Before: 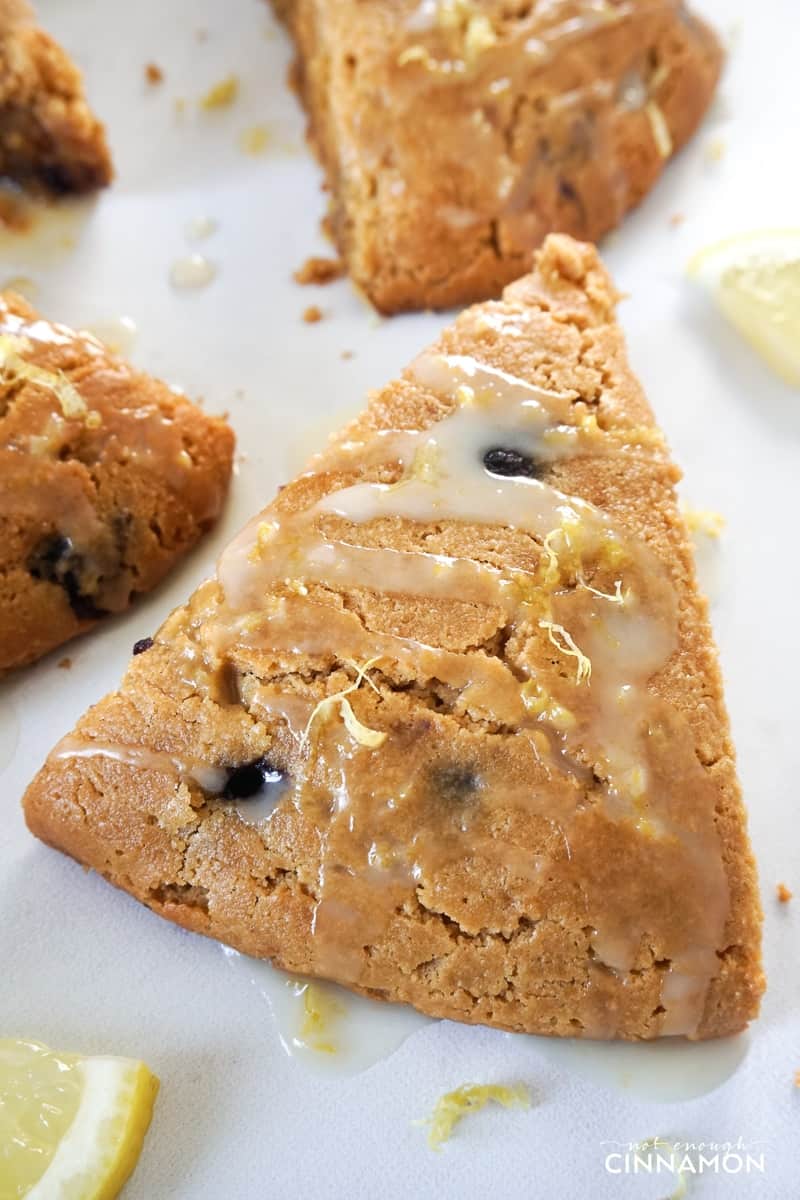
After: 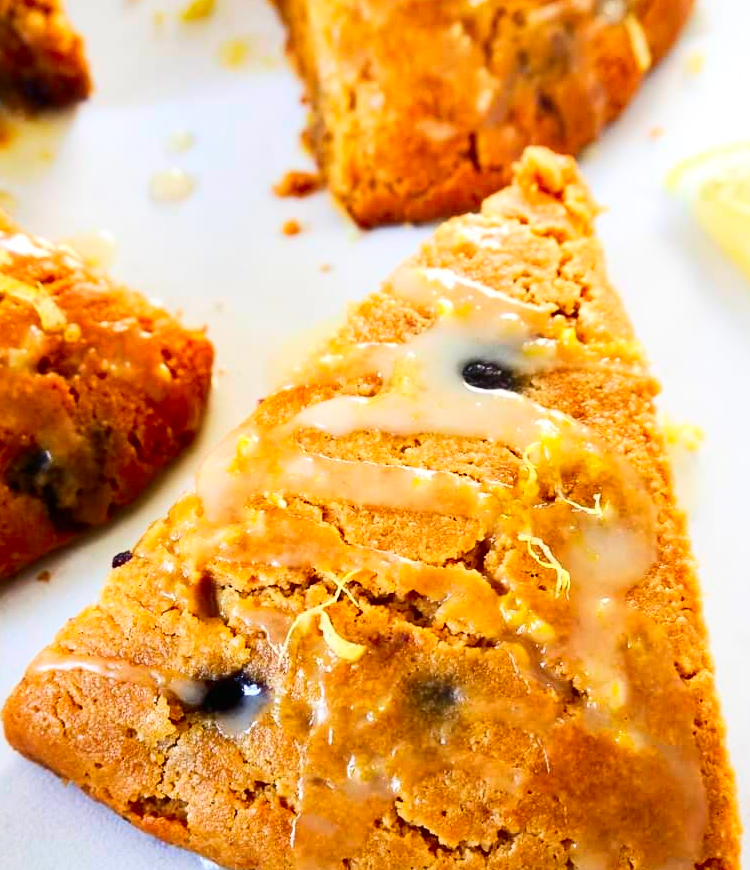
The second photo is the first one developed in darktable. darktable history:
crop: left 2.737%, top 7.287%, right 3.421%, bottom 20.179%
contrast brightness saturation: contrast 0.26, brightness 0.02, saturation 0.87
